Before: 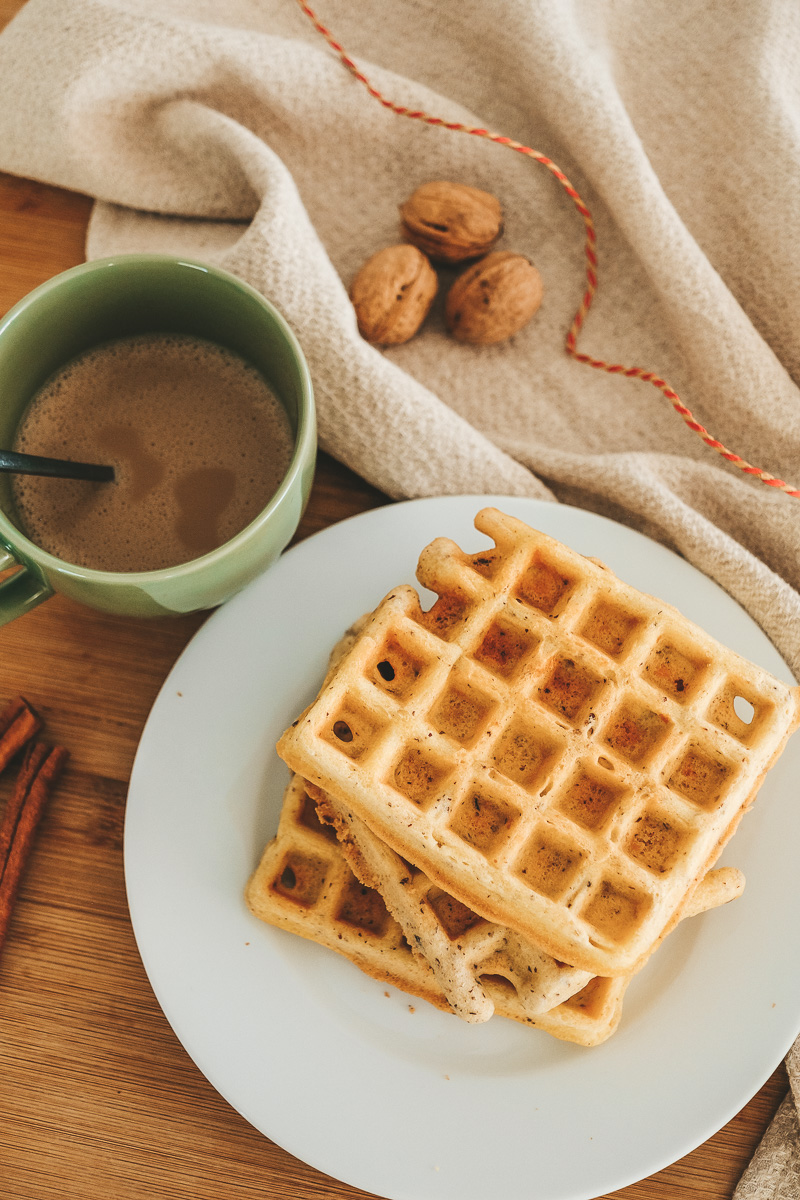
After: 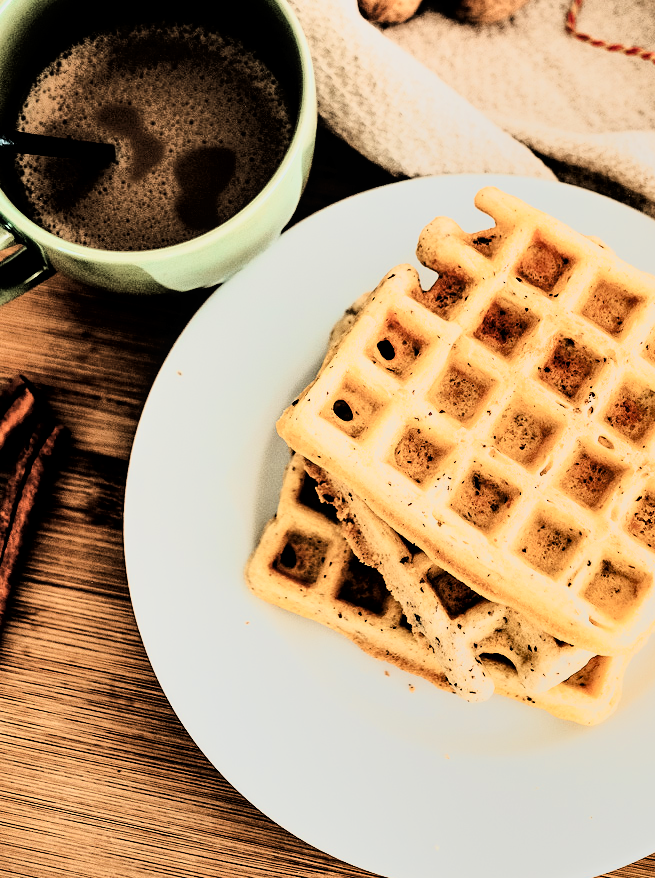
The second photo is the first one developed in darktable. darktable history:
filmic rgb: middle gray luminance 13.8%, black relative exposure -1.94 EV, white relative exposure 3.1 EV, target black luminance 0%, hardness 1.81, latitude 59.42%, contrast 1.735, highlights saturation mix 5.77%, shadows ↔ highlights balance -37.16%
crop: top 26.78%, right 18.053%
local contrast: highlights 106%, shadows 97%, detail 119%, midtone range 0.2
tone curve: curves: ch0 [(0.003, 0.003) (0.104, 0.026) (0.236, 0.181) (0.401, 0.443) (0.495, 0.55) (0.625, 0.67) (0.819, 0.841) (0.96, 0.899)]; ch1 [(0, 0) (0.161, 0.092) (0.37, 0.302) (0.424, 0.402) (0.45, 0.466) (0.495, 0.51) (0.573, 0.571) (0.638, 0.641) (0.751, 0.741) (1, 1)]; ch2 [(0, 0) (0.352, 0.403) (0.466, 0.443) (0.524, 0.526) (0.56, 0.556) (1, 1)]
shadows and highlights: shadows 48.47, highlights -42.3, soften with gaussian
contrast brightness saturation: contrast 0.243, brightness 0.089
